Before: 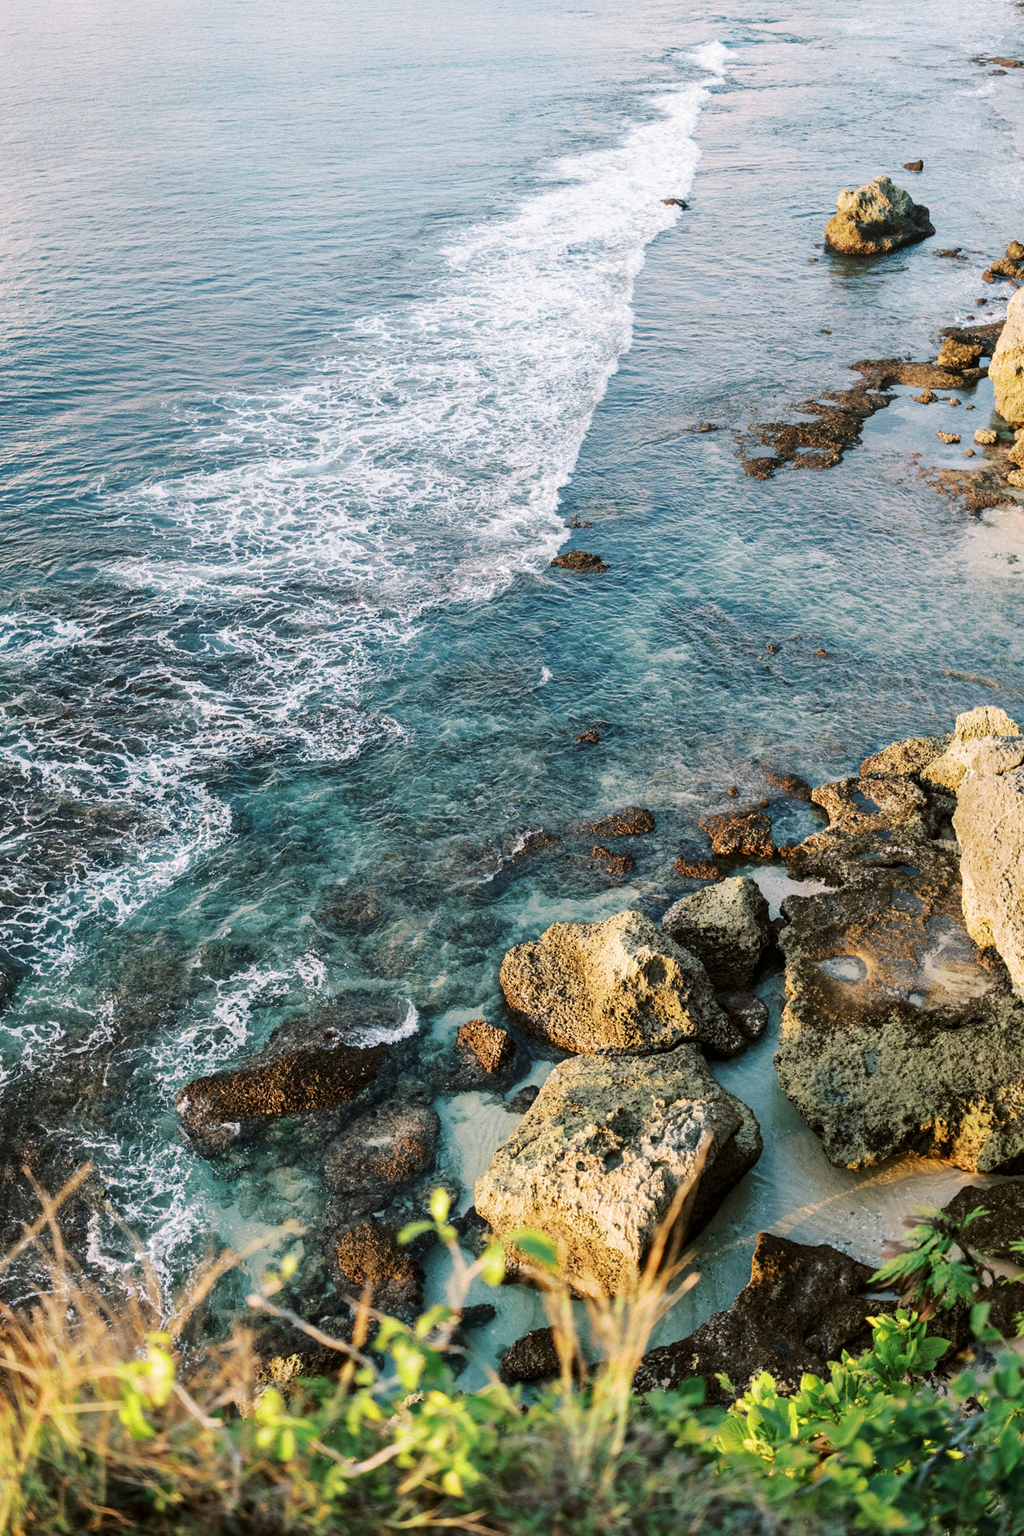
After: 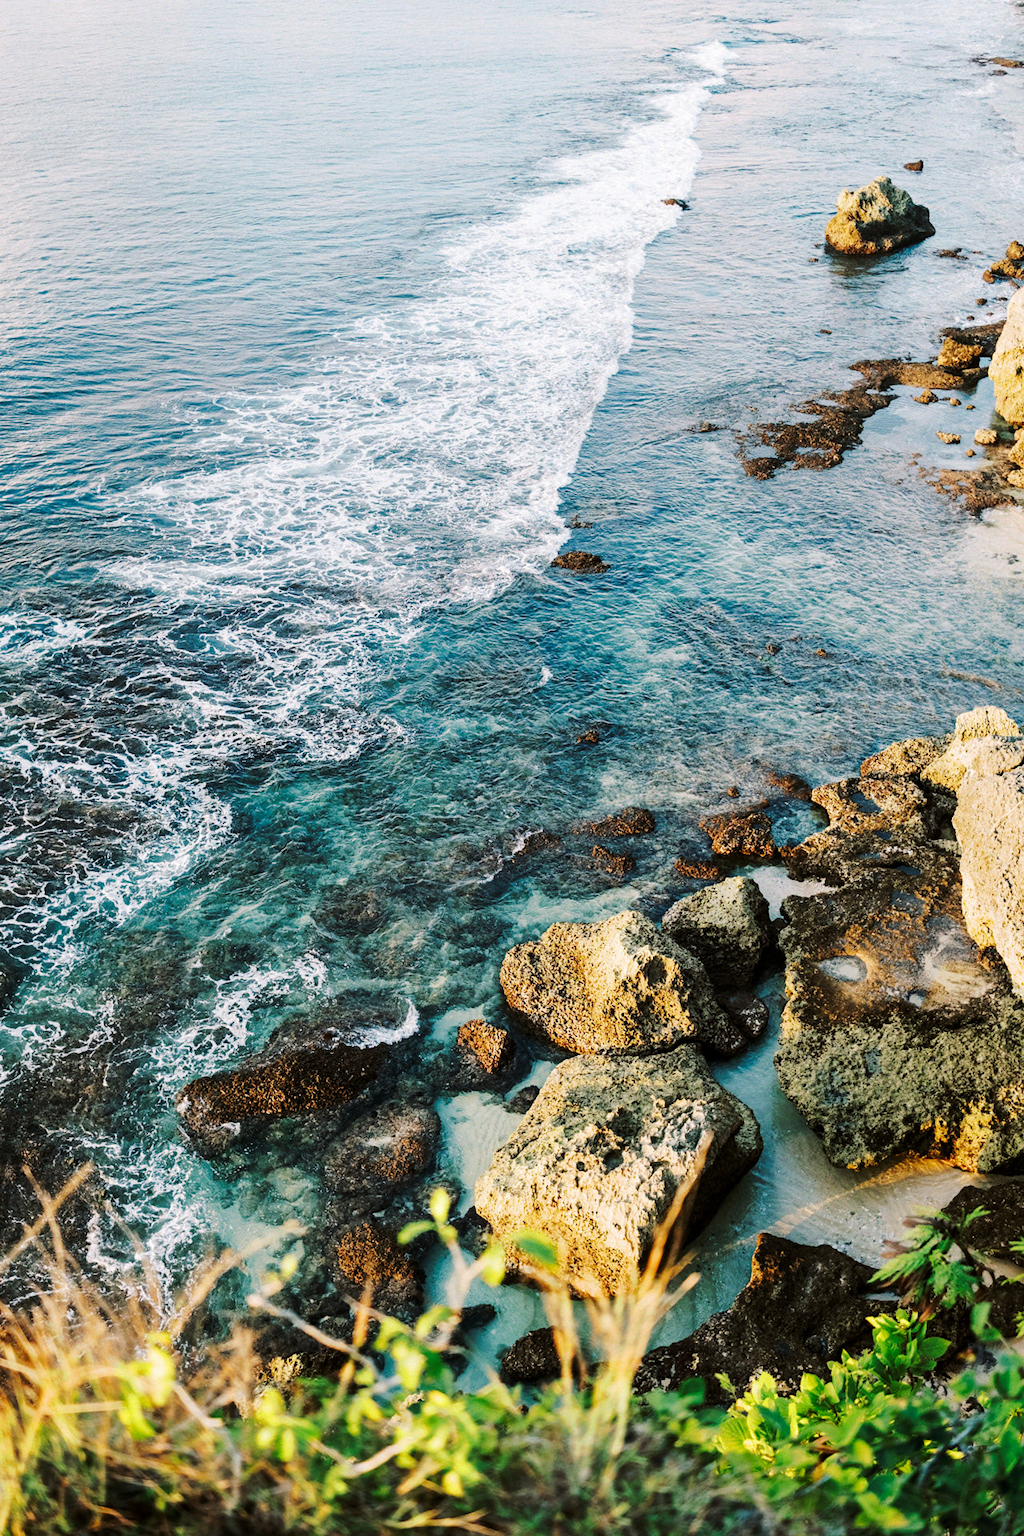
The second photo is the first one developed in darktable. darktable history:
tone curve: curves: ch0 [(0, 0) (0.126, 0.086) (0.338, 0.307) (0.494, 0.531) (0.703, 0.762) (1, 1)]; ch1 [(0, 0) (0.346, 0.324) (0.45, 0.426) (0.5, 0.5) (0.522, 0.517) (0.55, 0.578) (1, 1)]; ch2 [(0, 0) (0.44, 0.424) (0.501, 0.499) (0.554, 0.554) (0.622, 0.667) (0.707, 0.746) (1, 1)], preserve colors none
